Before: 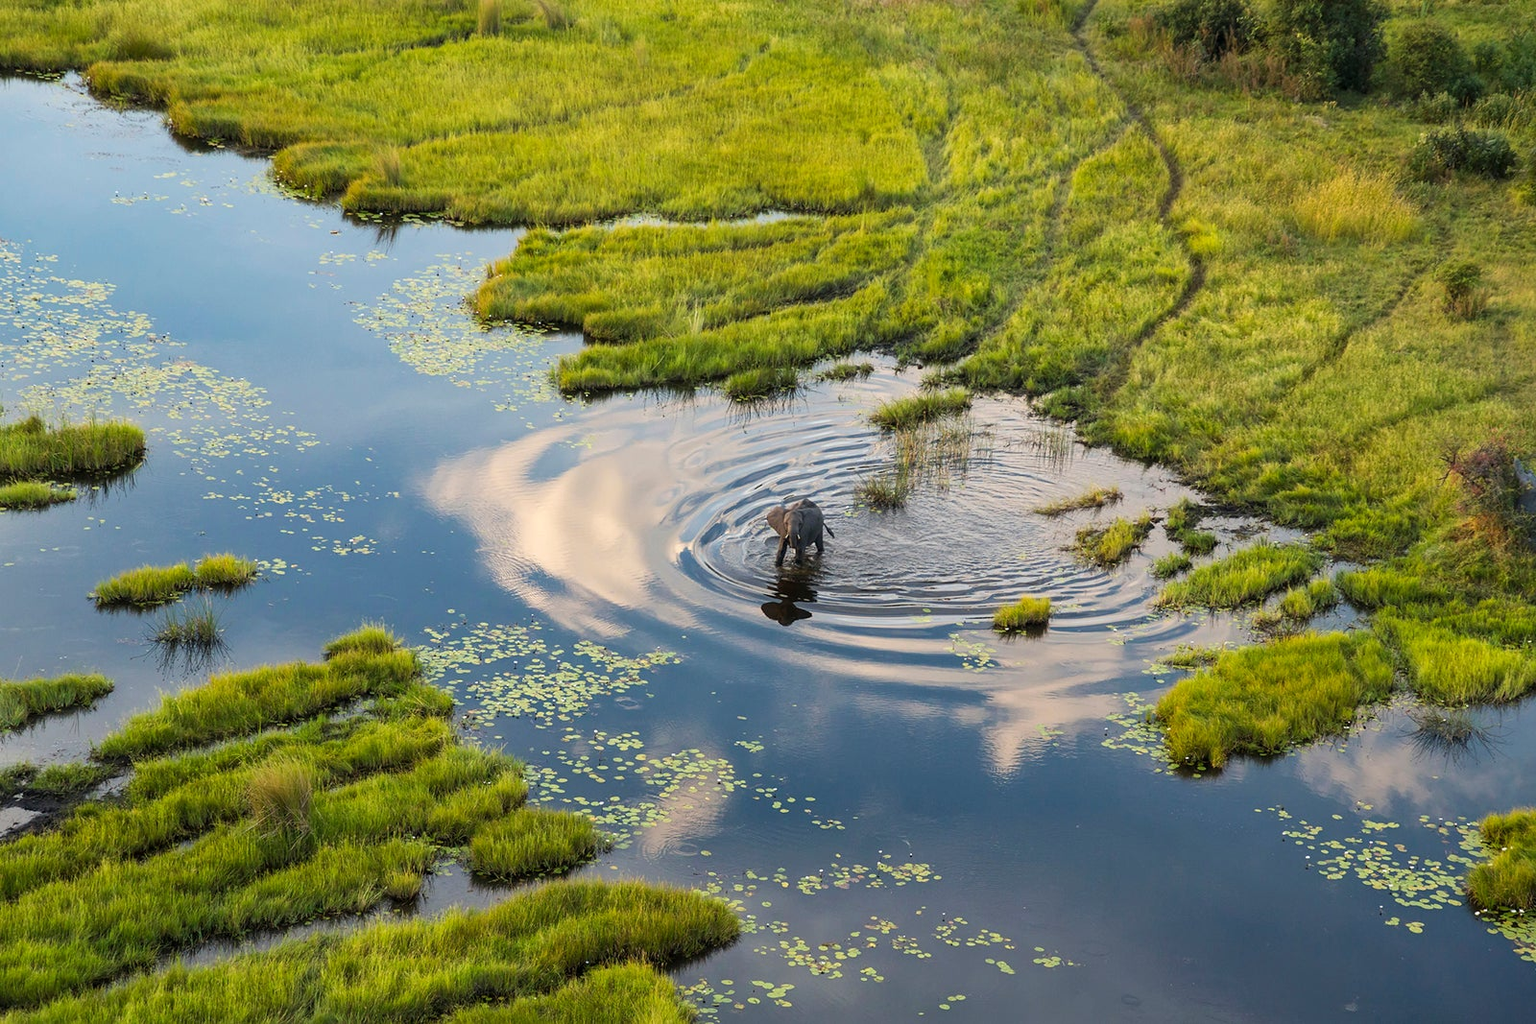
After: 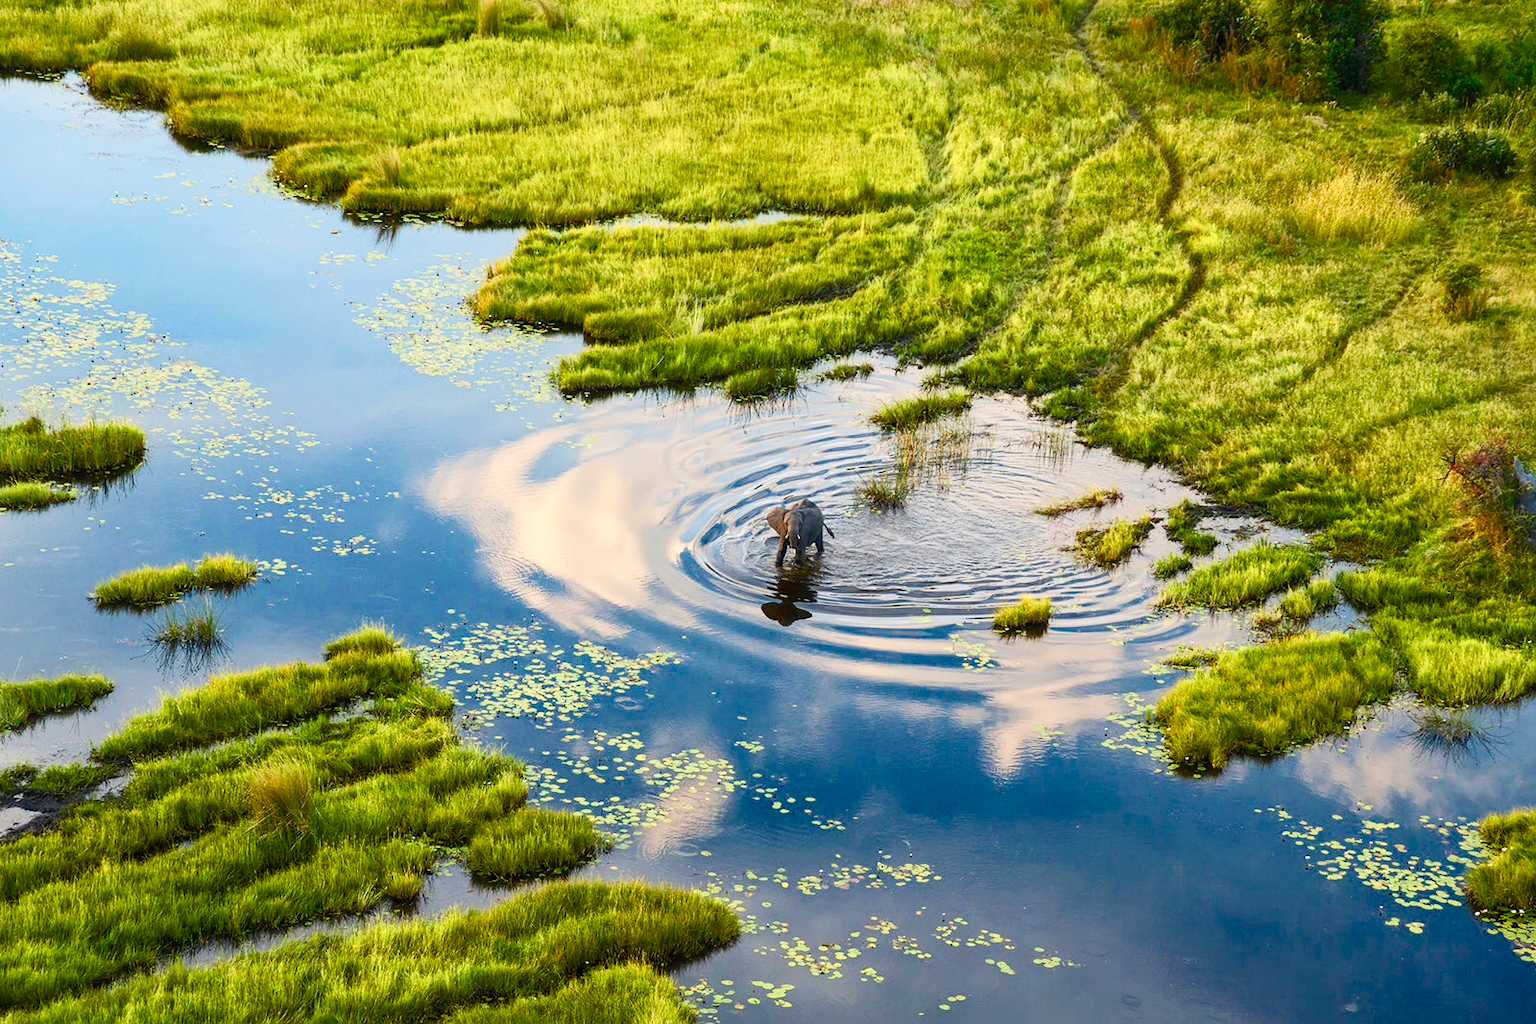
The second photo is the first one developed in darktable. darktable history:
contrast brightness saturation: contrast 0.202, brightness 0.168, saturation 0.23
color balance rgb: linear chroma grading › global chroma 4.954%, perceptual saturation grading › global saturation 25.59%, perceptual saturation grading › highlights -50.206%, perceptual saturation grading › shadows 31.18%, saturation formula JzAzBz (2021)
